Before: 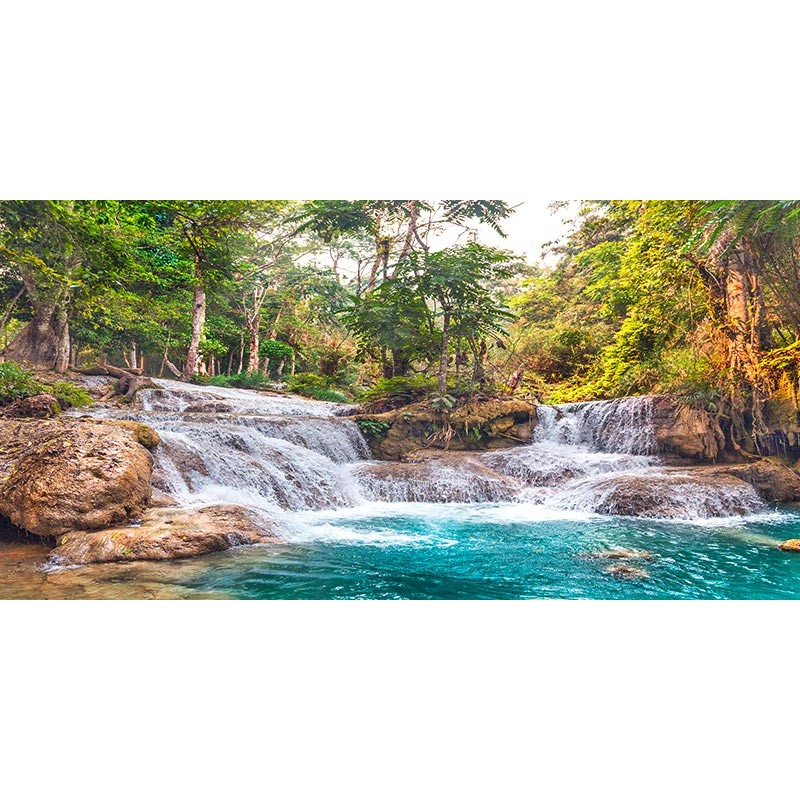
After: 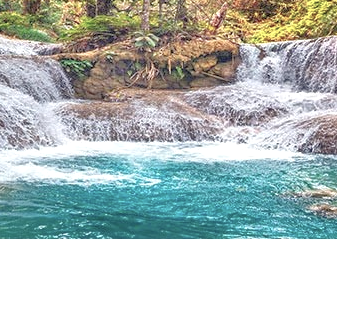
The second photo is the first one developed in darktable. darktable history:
tone equalizer: -7 EV 0.15 EV, -6 EV 0.6 EV, -5 EV 1.15 EV, -4 EV 1.33 EV, -3 EV 1.15 EV, -2 EV 0.6 EV, -1 EV 0.15 EV, mask exposure compensation -0.5 EV
crop: left 37.221%, top 45.169%, right 20.63%, bottom 13.777%
color balance: input saturation 80.07%
local contrast: highlights 100%, shadows 100%, detail 131%, midtone range 0.2
